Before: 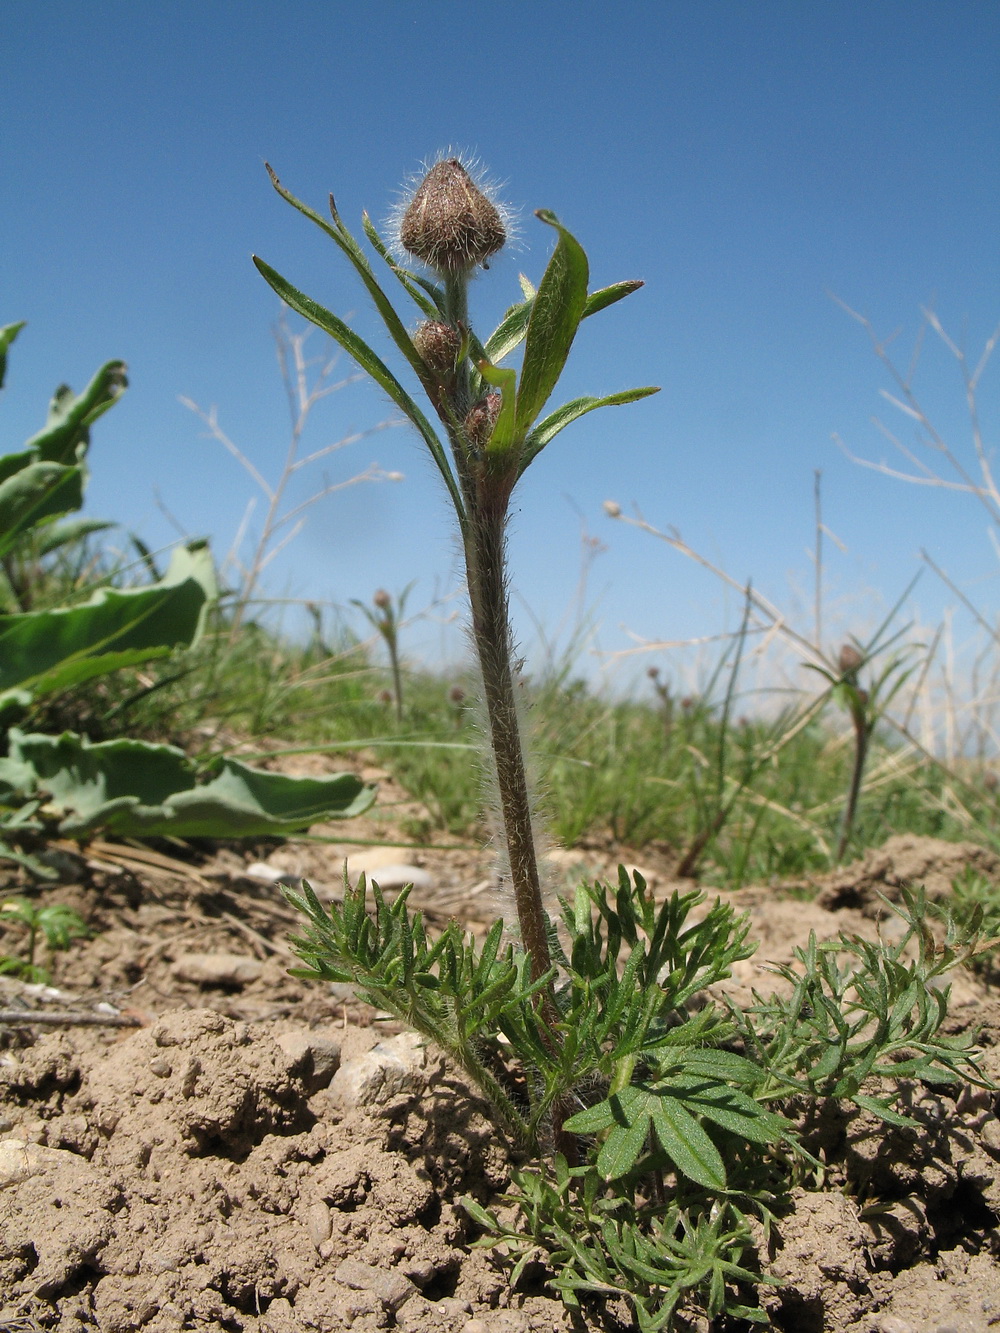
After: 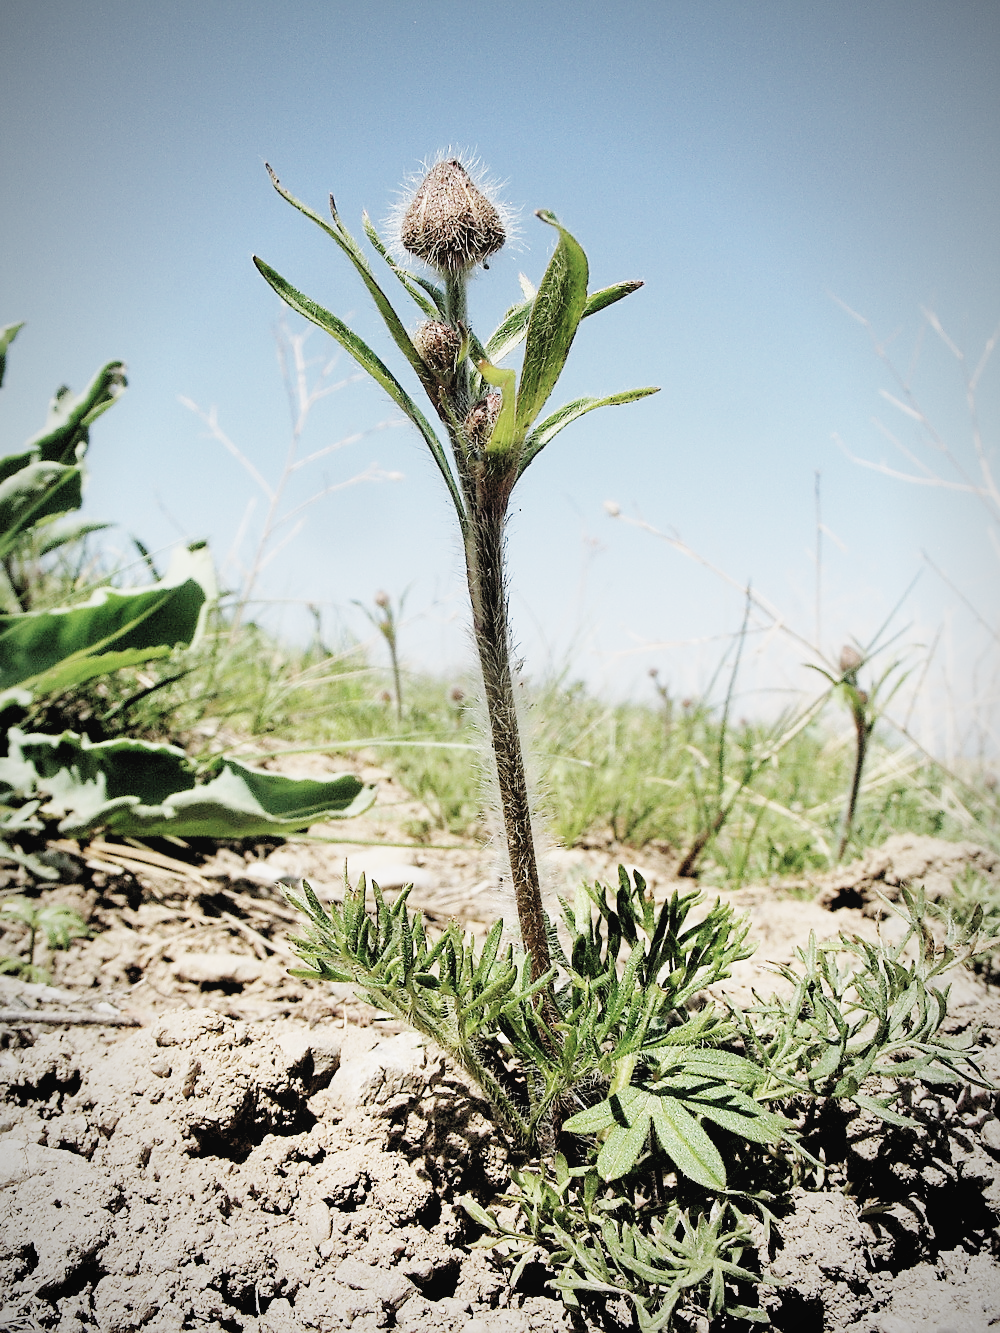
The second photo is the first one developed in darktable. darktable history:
rgb levels: preserve colors sum RGB, levels [[0.038, 0.433, 0.934], [0, 0.5, 1], [0, 0.5, 1]]
base curve: curves: ch0 [(0, 0) (0, 0) (0.002, 0.001) (0.008, 0.003) (0.019, 0.011) (0.037, 0.037) (0.064, 0.11) (0.102, 0.232) (0.152, 0.379) (0.216, 0.524) (0.296, 0.665) (0.394, 0.789) (0.512, 0.881) (0.651, 0.945) (0.813, 0.986) (1, 1)], preserve colors none
vignetting: fall-off radius 60%, automatic ratio true
contrast brightness saturation: contrast -0.05, saturation -0.41
sharpen: on, module defaults
